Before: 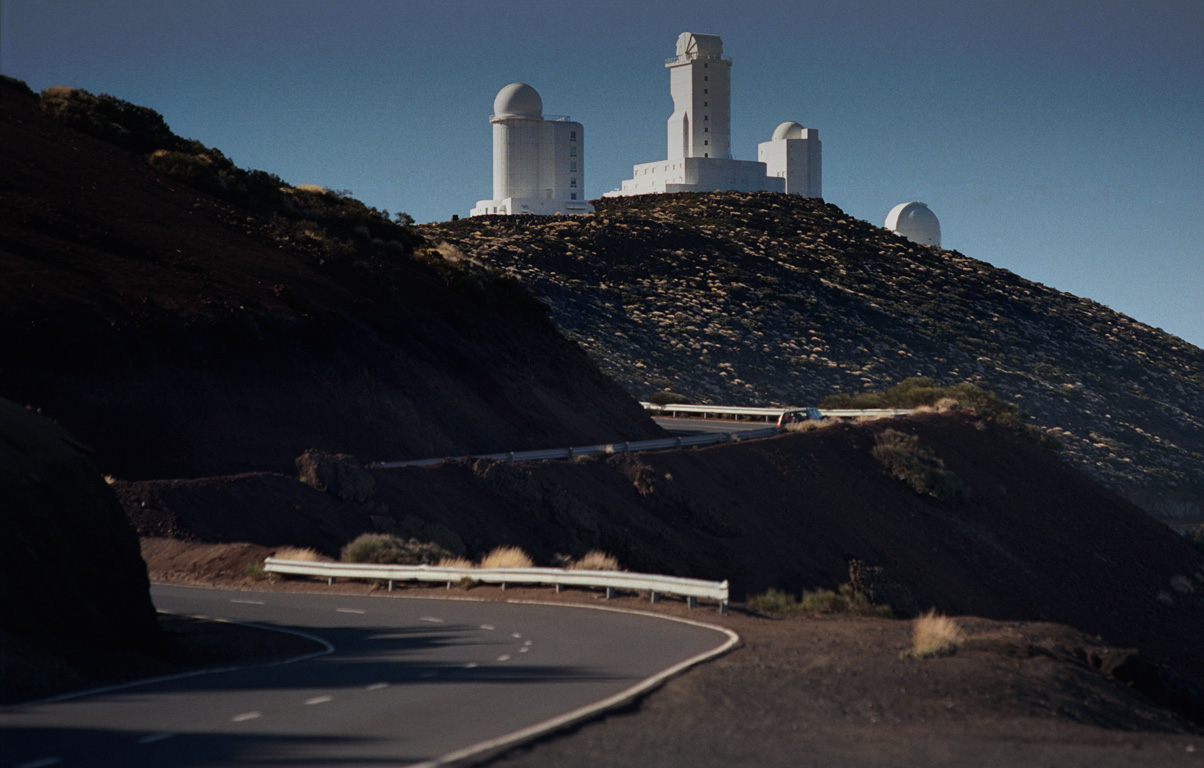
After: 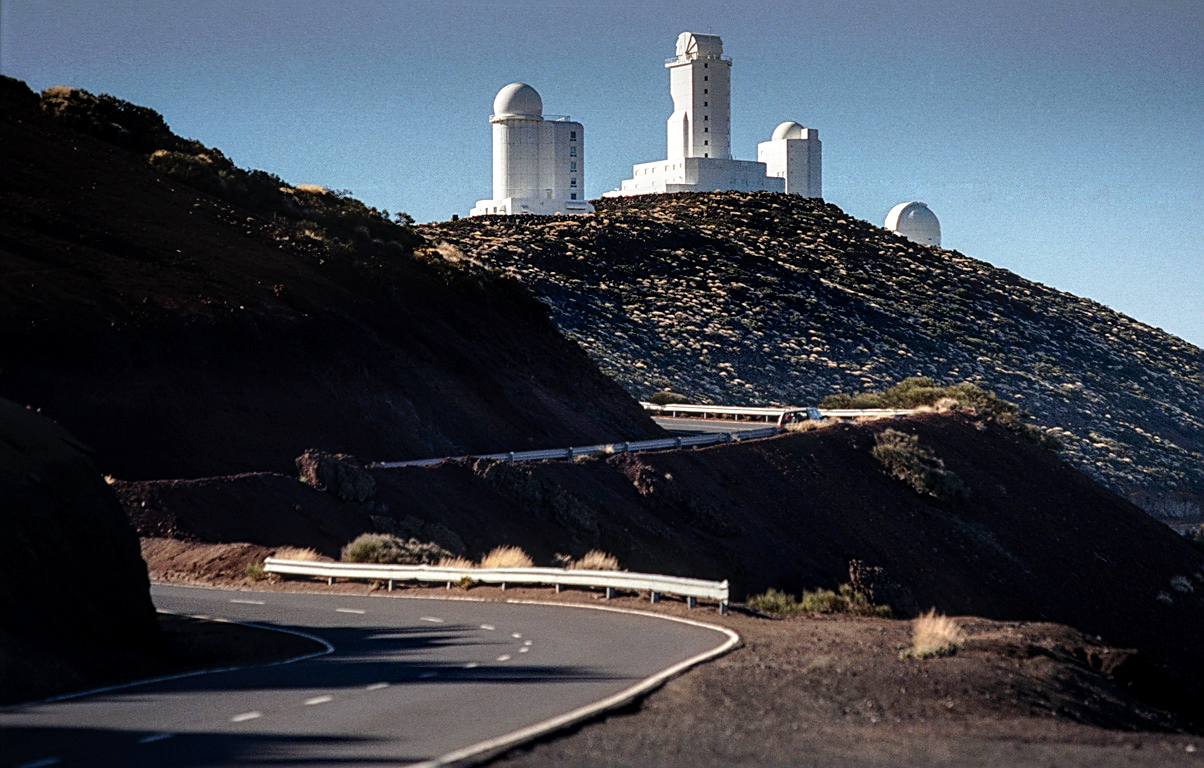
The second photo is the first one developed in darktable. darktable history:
exposure: exposure 0.781 EV, compensate highlight preservation false
tone curve: curves: ch0 [(0, 0) (0.003, 0.003) (0.011, 0.006) (0.025, 0.015) (0.044, 0.025) (0.069, 0.034) (0.1, 0.052) (0.136, 0.092) (0.177, 0.157) (0.224, 0.228) (0.277, 0.305) (0.335, 0.392) (0.399, 0.466) (0.468, 0.543) (0.543, 0.612) (0.623, 0.692) (0.709, 0.78) (0.801, 0.865) (0.898, 0.935) (1, 1)], preserve colors none
tone equalizer: on, module defaults
graduated density: rotation -180°, offset 24.95
sharpen: on, module defaults
local contrast: highlights 61%, detail 143%, midtone range 0.428
